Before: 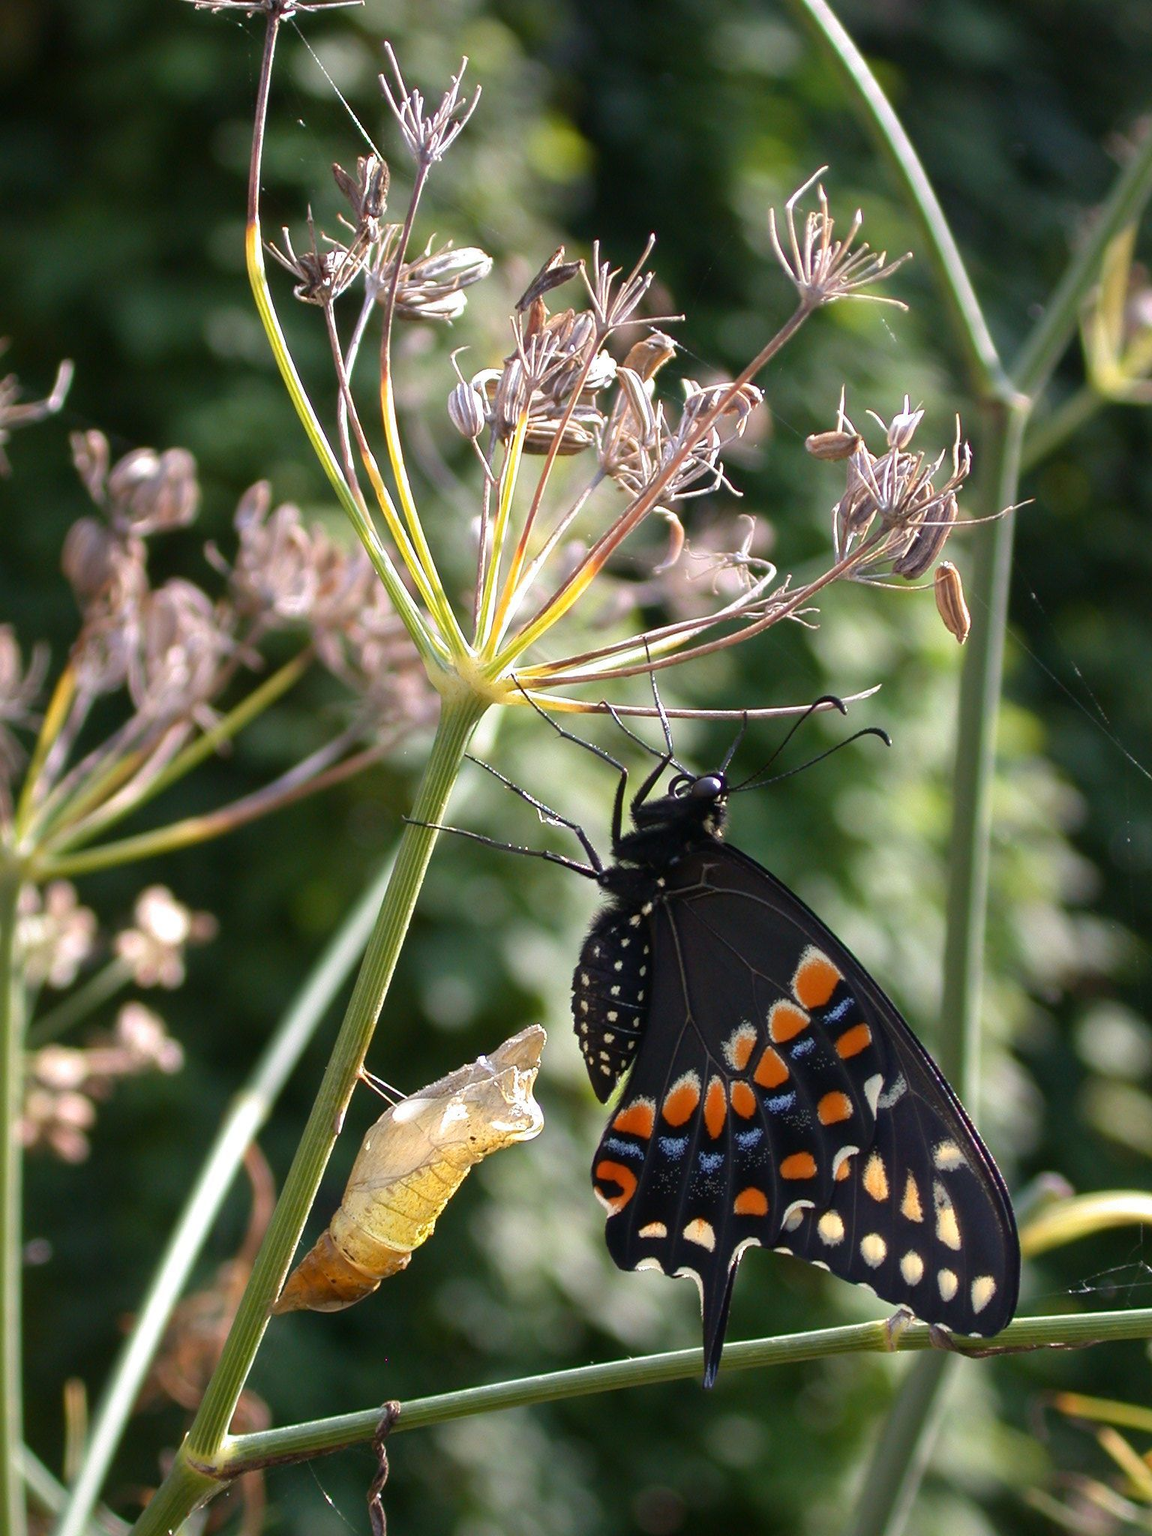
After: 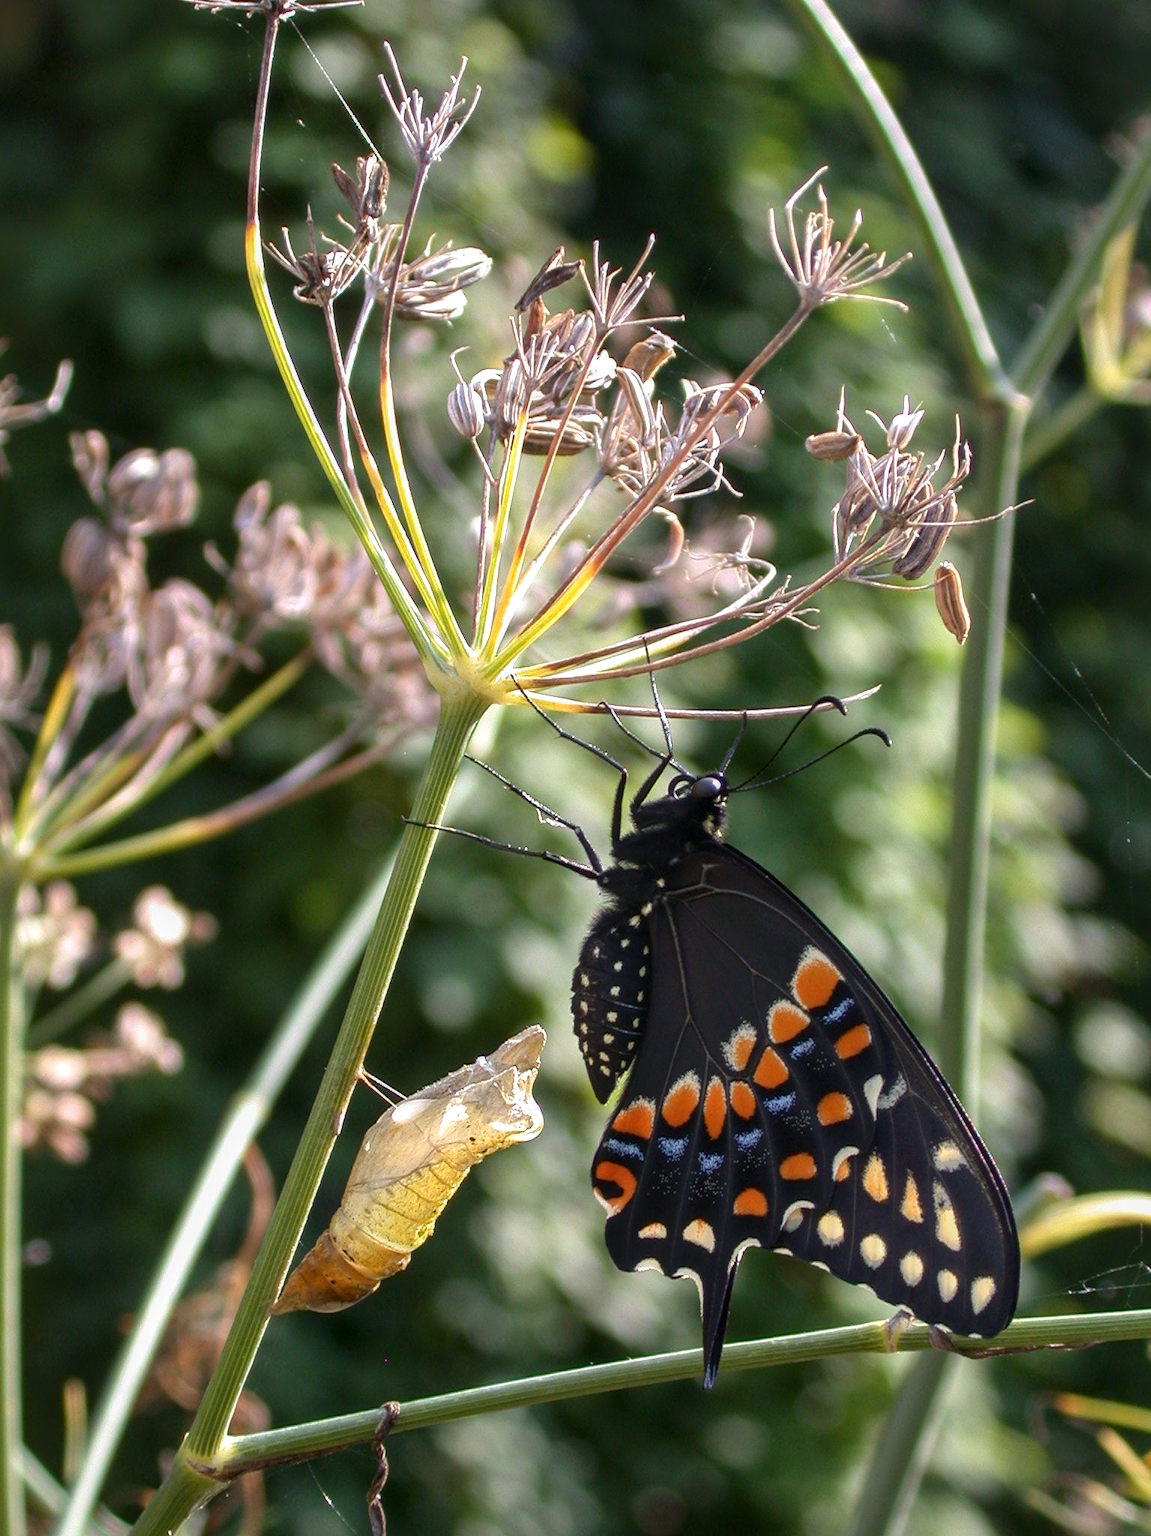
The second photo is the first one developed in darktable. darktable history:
shadows and highlights: shadows 62.66, white point adjustment 0.37, highlights -34.44, compress 83.82%
crop and rotate: left 0.126%
local contrast: on, module defaults
